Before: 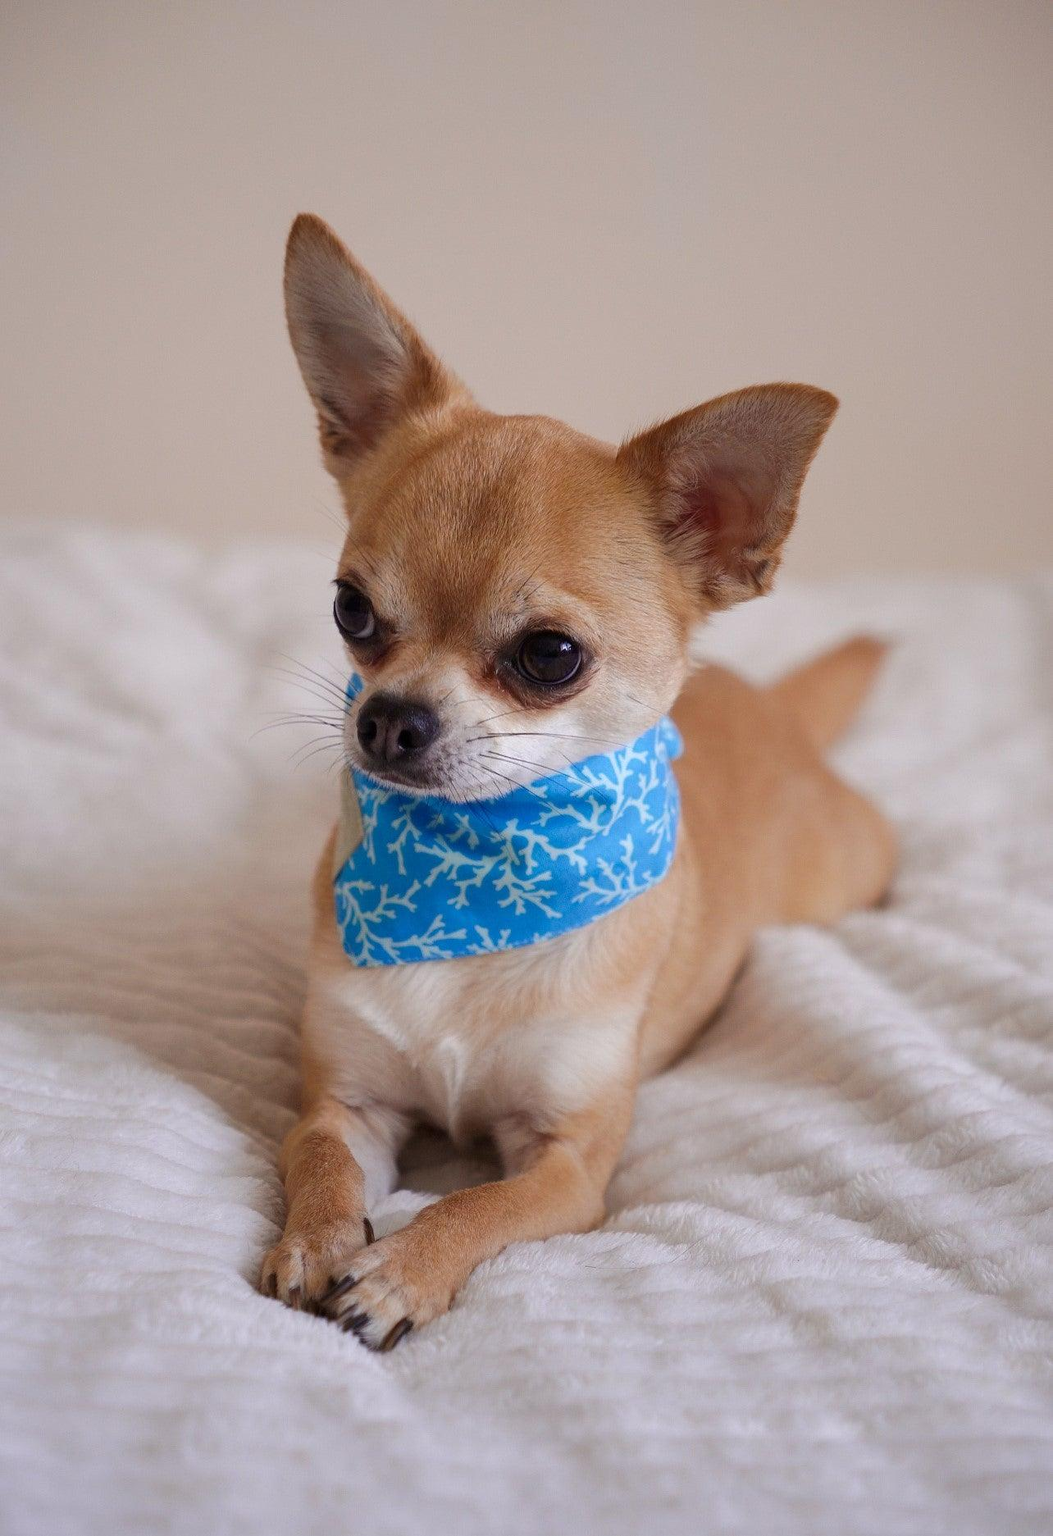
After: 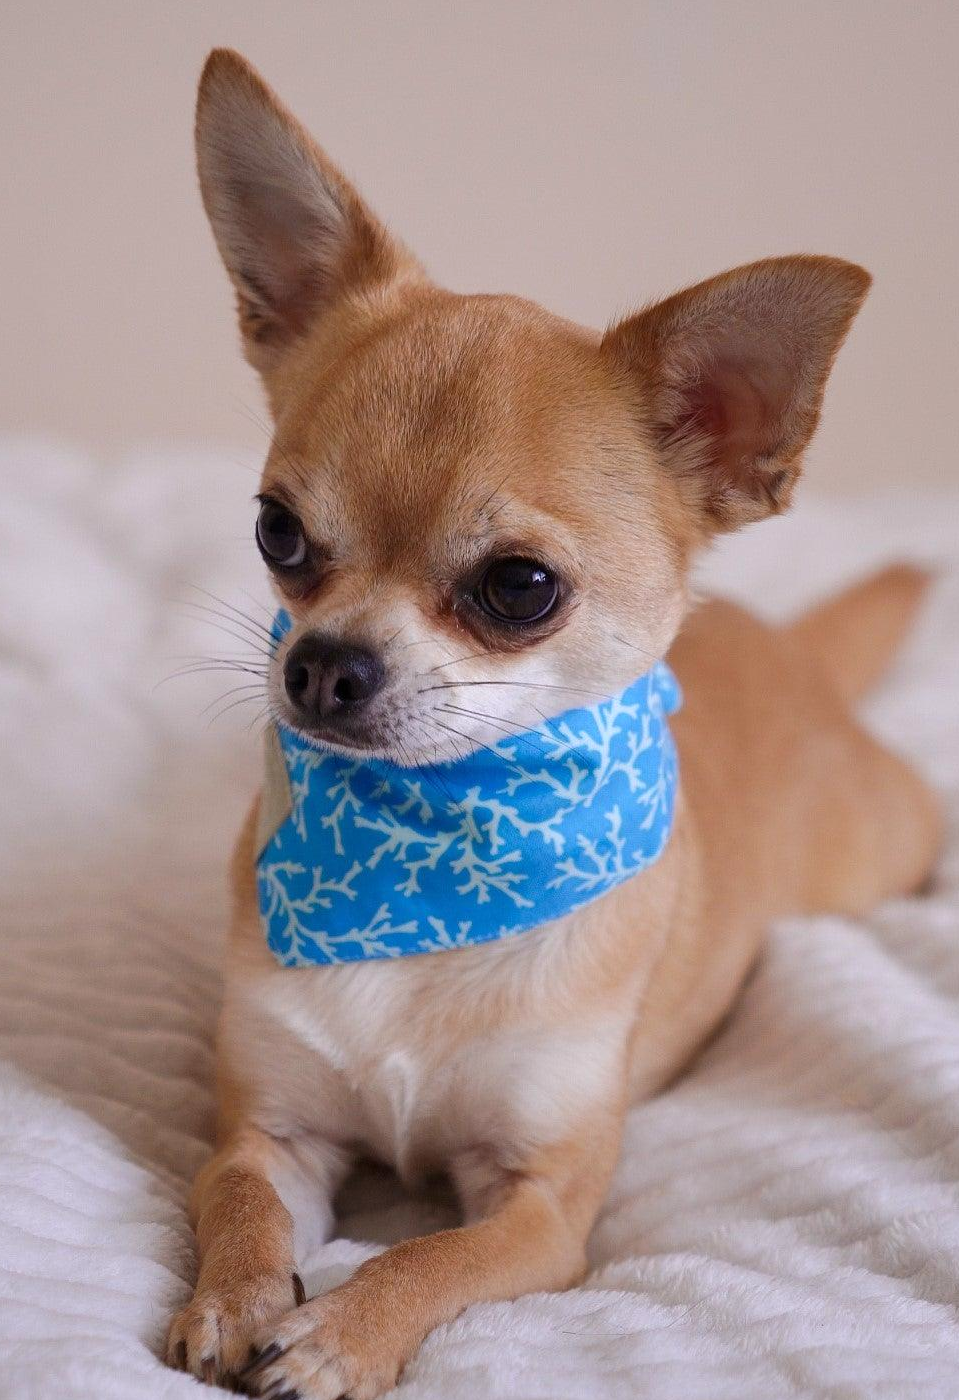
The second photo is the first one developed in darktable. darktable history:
white balance: red 1.009, blue 1.027
crop and rotate: left 11.831%, top 11.346%, right 13.429%, bottom 13.899%
